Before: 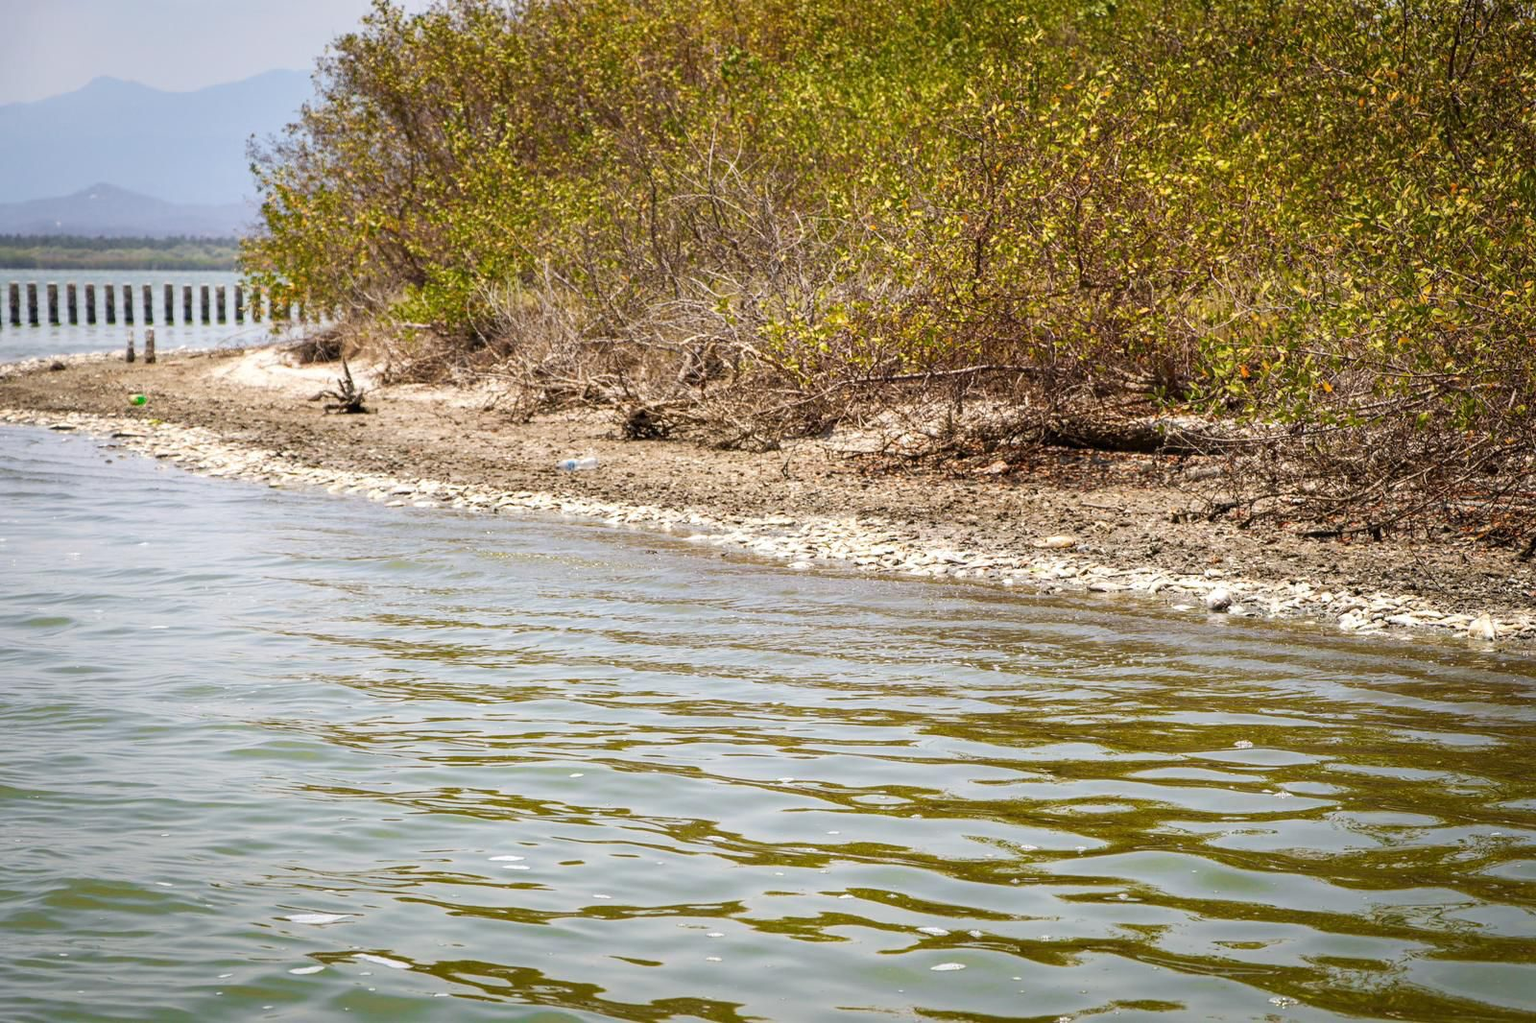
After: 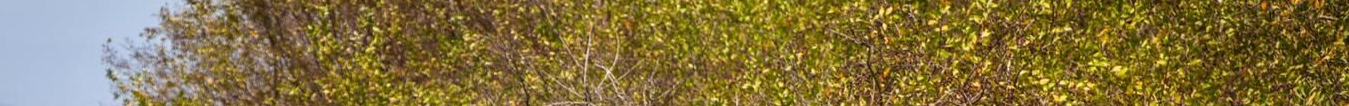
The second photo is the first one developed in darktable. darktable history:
crop and rotate: left 9.644%, top 9.491%, right 6.021%, bottom 80.509%
tone equalizer: on, module defaults
